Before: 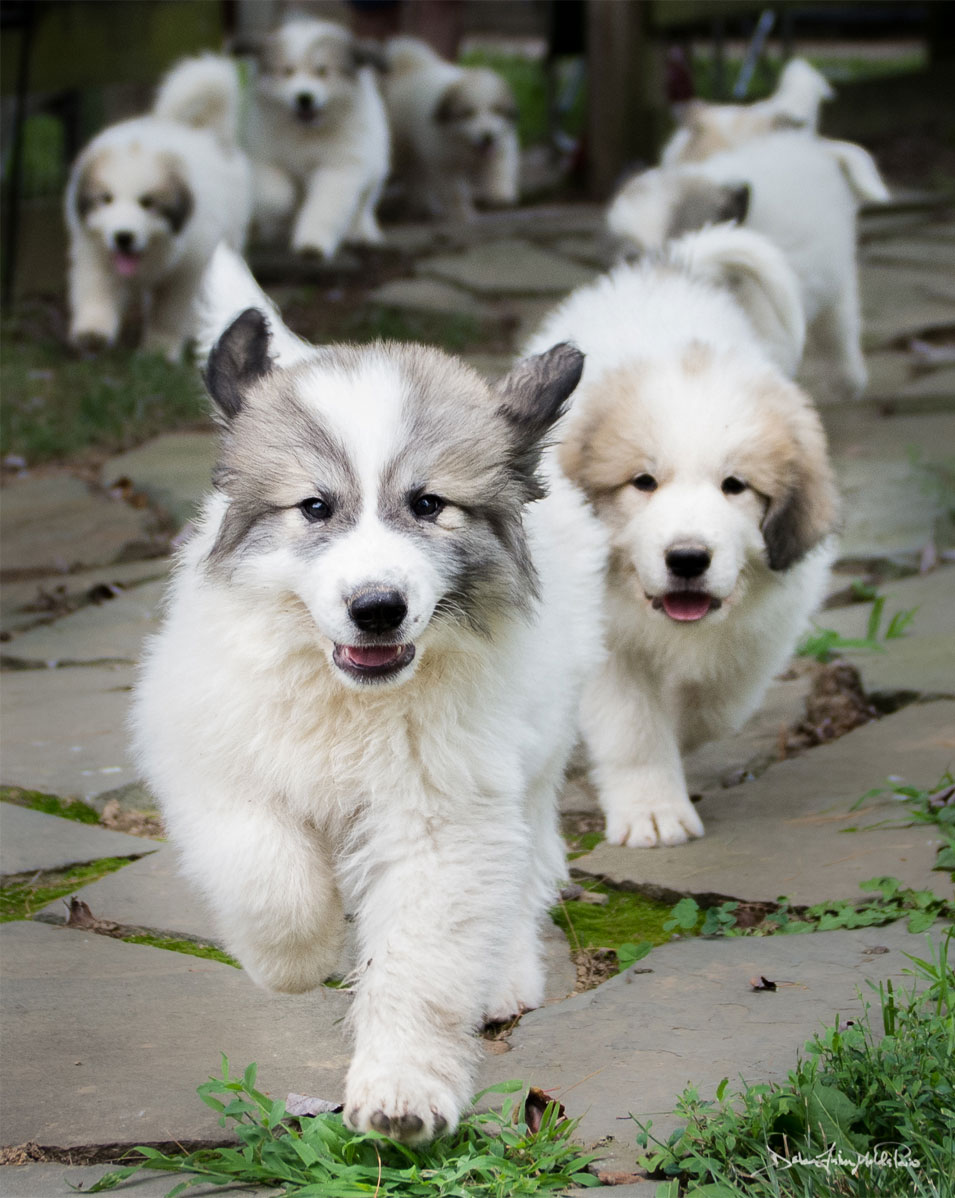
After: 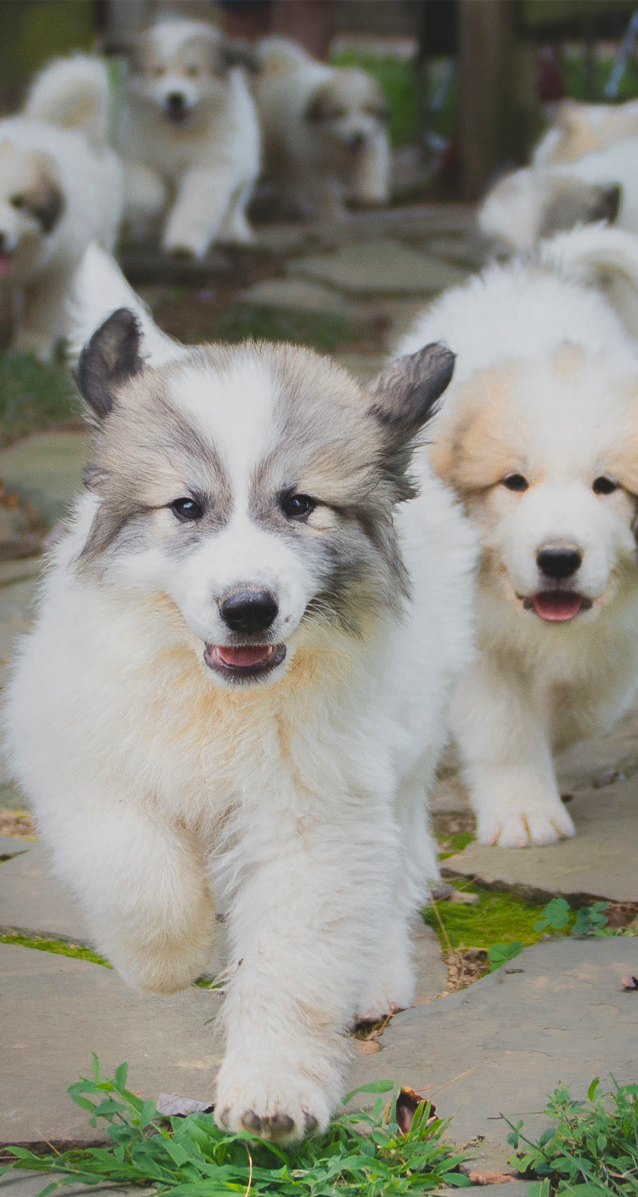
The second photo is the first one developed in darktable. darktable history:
crop and rotate: left 13.553%, right 19.607%
color balance rgb: global offset › luminance 0.772%, perceptual saturation grading › global saturation 30.801%, contrast -19.834%
color zones: curves: ch0 [(0.018, 0.548) (0.197, 0.654) (0.425, 0.447) (0.605, 0.658) (0.732, 0.579)]; ch1 [(0.105, 0.531) (0.224, 0.531) (0.386, 0.39) (0.618, 0.456) (0.732, 0.456) (0.956, 0.421)]; ch2 [(0.039, 0.583) (0.215, 0.465) (0.399, 0.544) (0.465, 0.548) (0.614, 0.447) (0.724, 0.43) (0.882, 0.623) (0.956, 0.632)]
